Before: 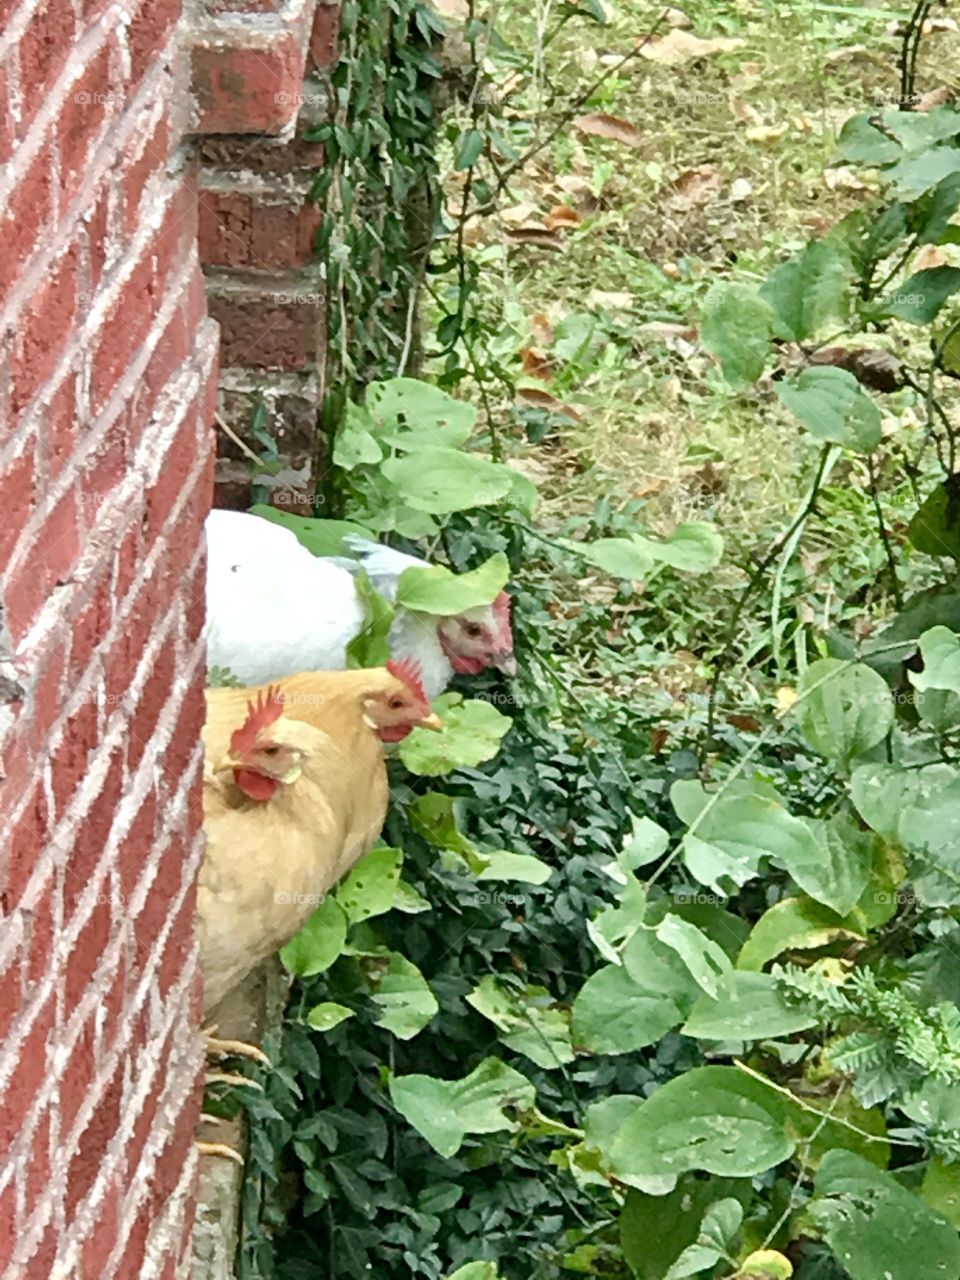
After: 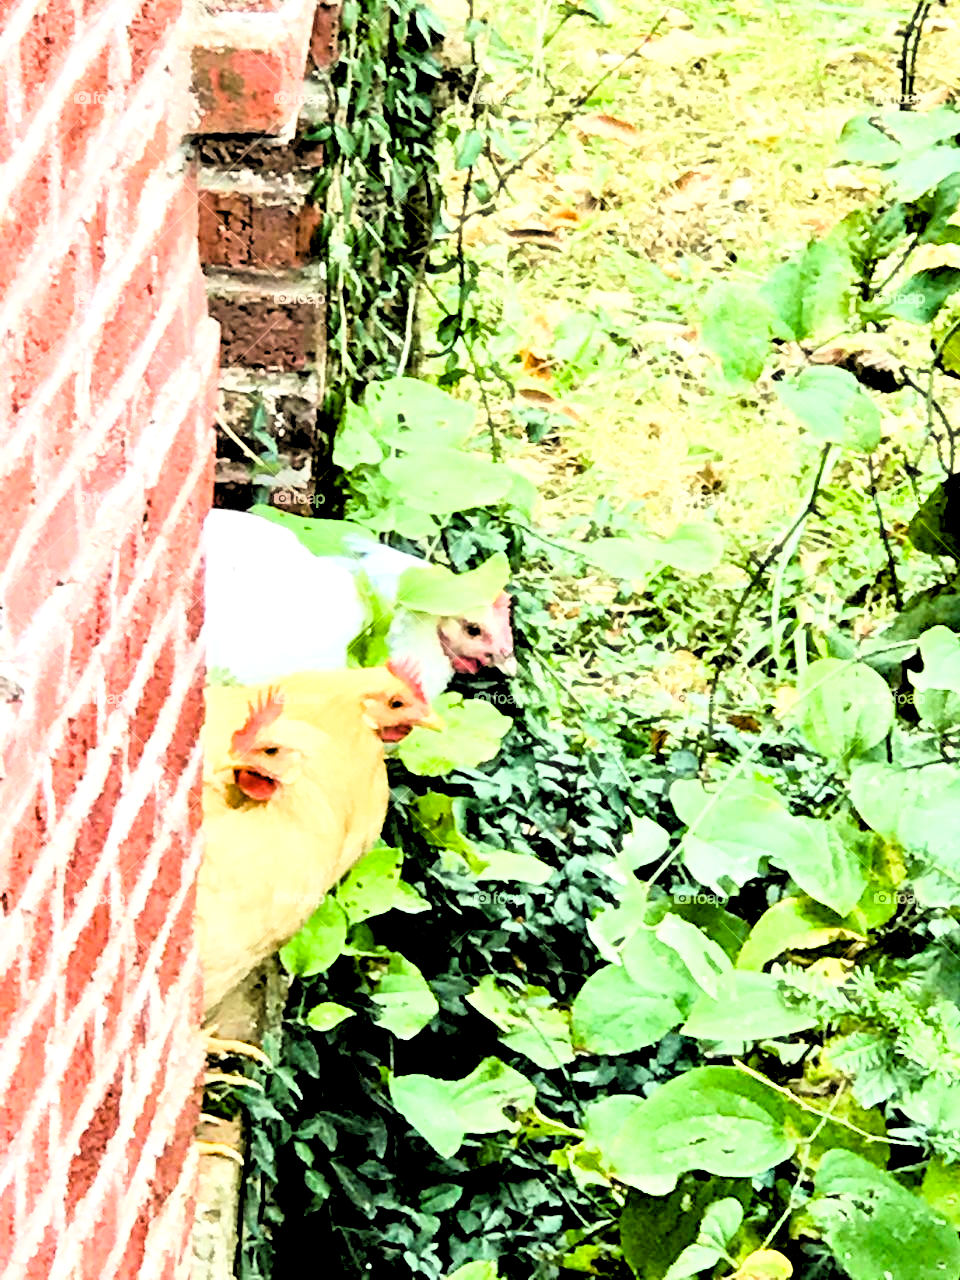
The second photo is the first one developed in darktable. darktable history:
color balance rgb: perceptual saturation grading › global saturation 35%, perceptual saturation grading › highlights -25%, perceptual saturation grading › shadows 50%
haze removal: strength -0.1, adaptive false
rgb levels: levels [[0.034, 0.472, 0.904], [0, 0.5, 1], [0, 0.5, 1]]
rgb curve: curves: ch0 [(0, 0) (0.21, 0.15) (0.24, 0.21) (0.5, 0.75) (0.75, 0.96) (0.89, 0.99) (1, 1)]; ch1 [(0, 0.02) (0.21, 0.13) (0.25, 0.2) (0.5, 0.67) (0.75, 0.9) (0.89, 0.97) (1, 1)]; ch2 [(0, 0.02) (0.21, 0.13) (0.25, 0.2) (0.5, 0.67) (0.75, 0.9) (0.89, 0.97) (1, 1)], compensate middle gray true
